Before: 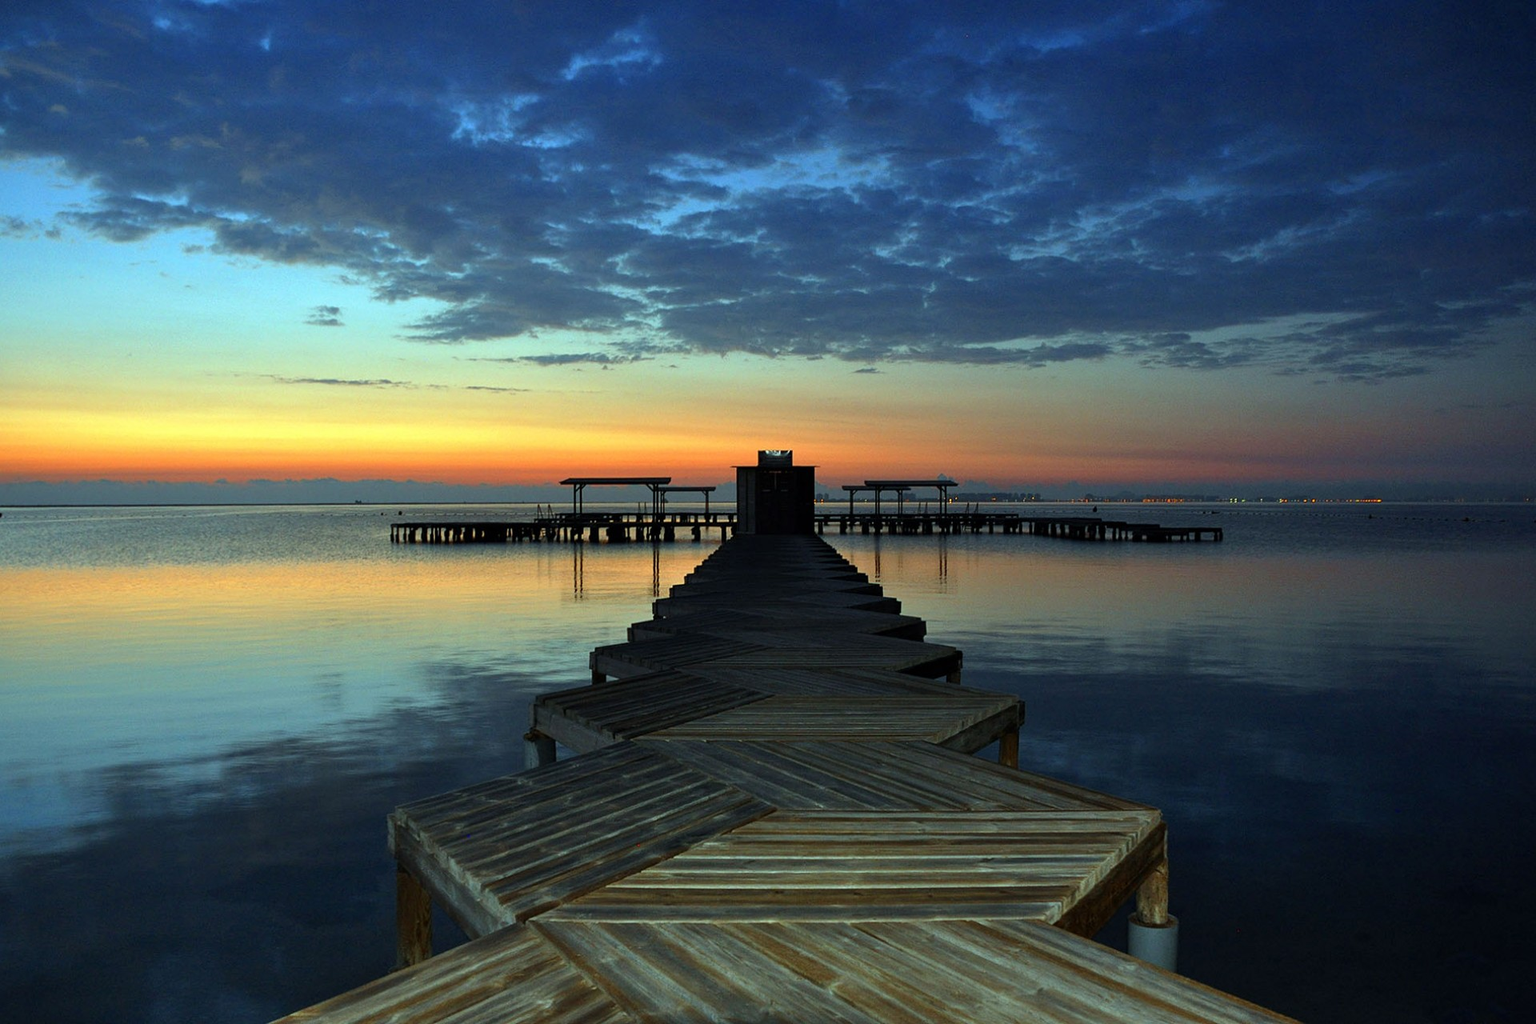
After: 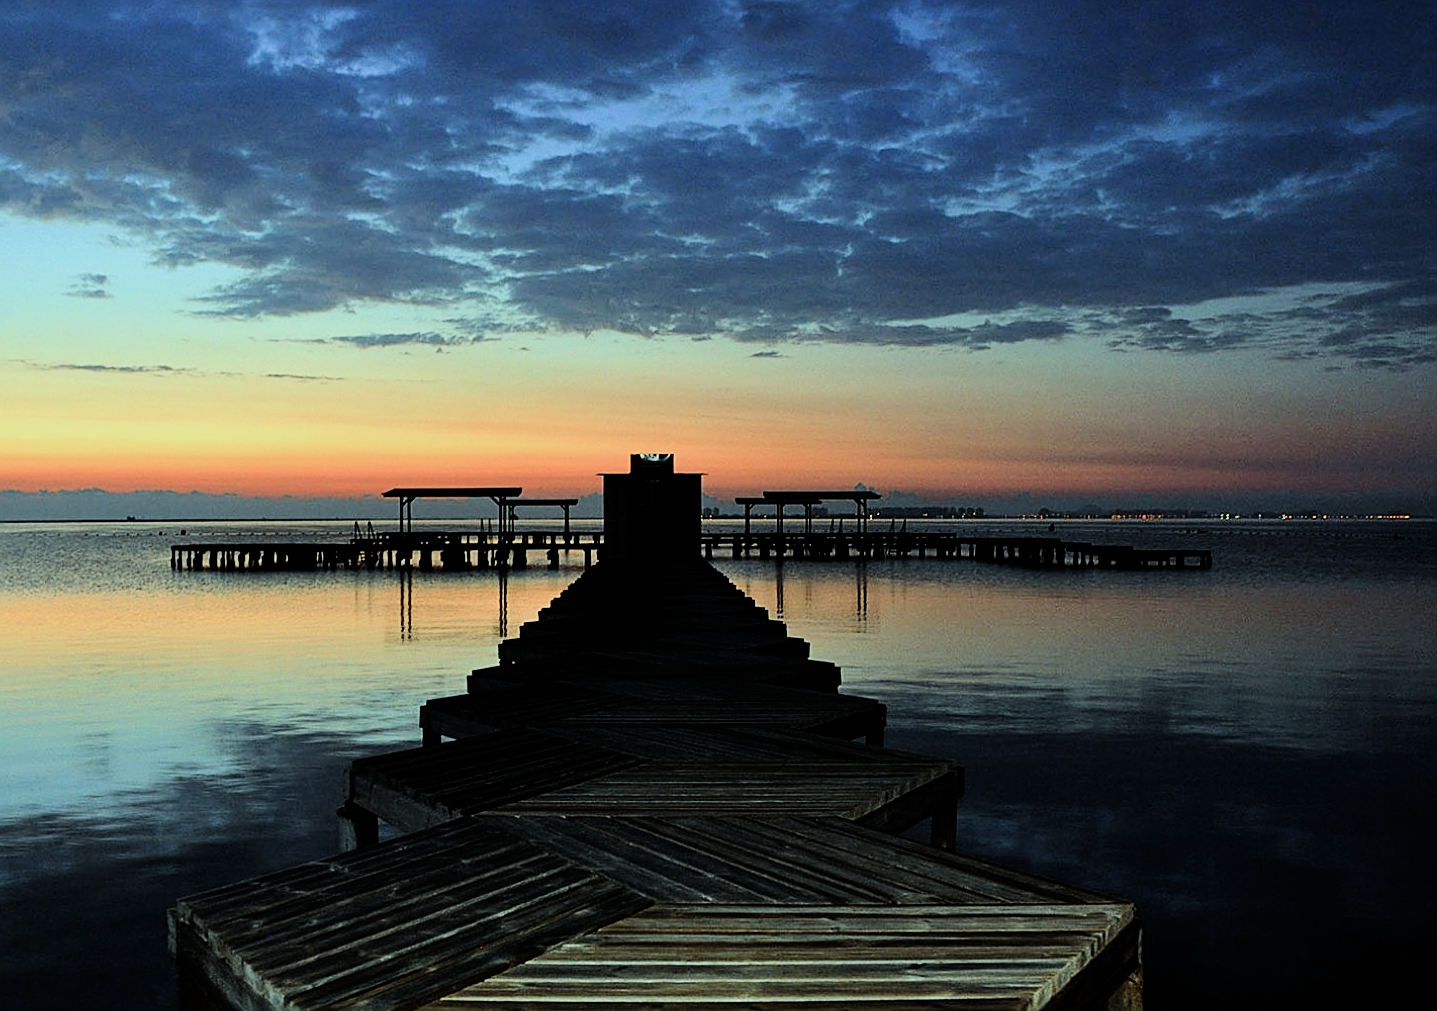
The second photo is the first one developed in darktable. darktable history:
sharpen: on, module defaults
crop: left 16.557%, top 8.553%, right 8.588%, bottom 12.425%
tone equalizer: -8 EV -0.711 EV, -7 EV -0.721 EV, -6 EV -0.634 EV, -5 EV -0.412 EV, -3 EV 0.399 EV, -2 EV 0.6 EV, -1 EV 0.686 EV, +0 EV 0.762 EV, edges refinement/feathering 500, mask exposure compensation -1.57 EV, preserve details no
filmic rgb: black relative exposure -9.23 EV, white relative exposure 6.73 EV, hardness 3.09, contrast 1.057, color science v4 (2020)
